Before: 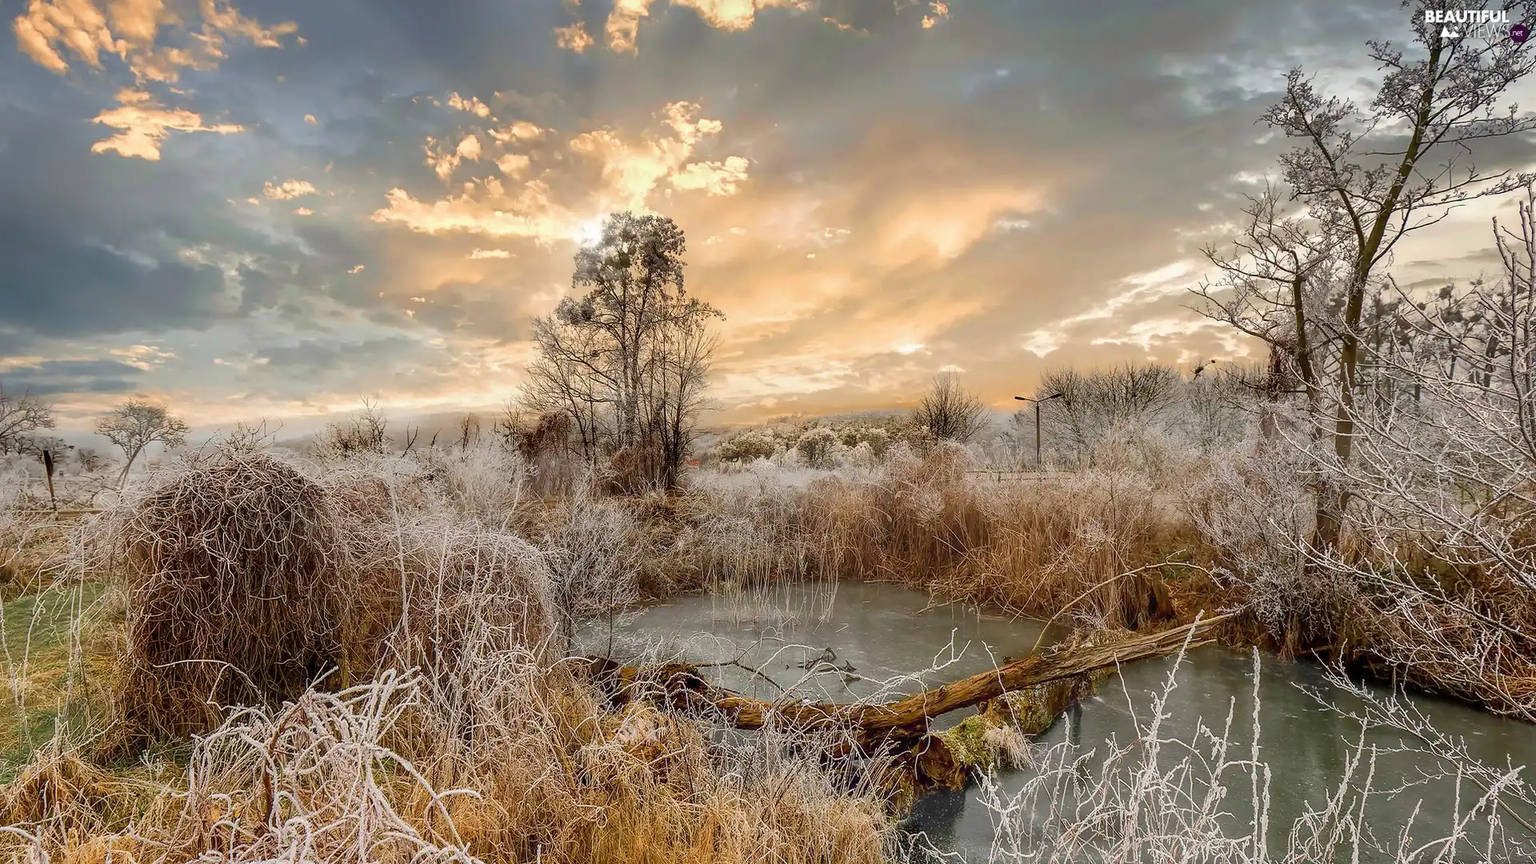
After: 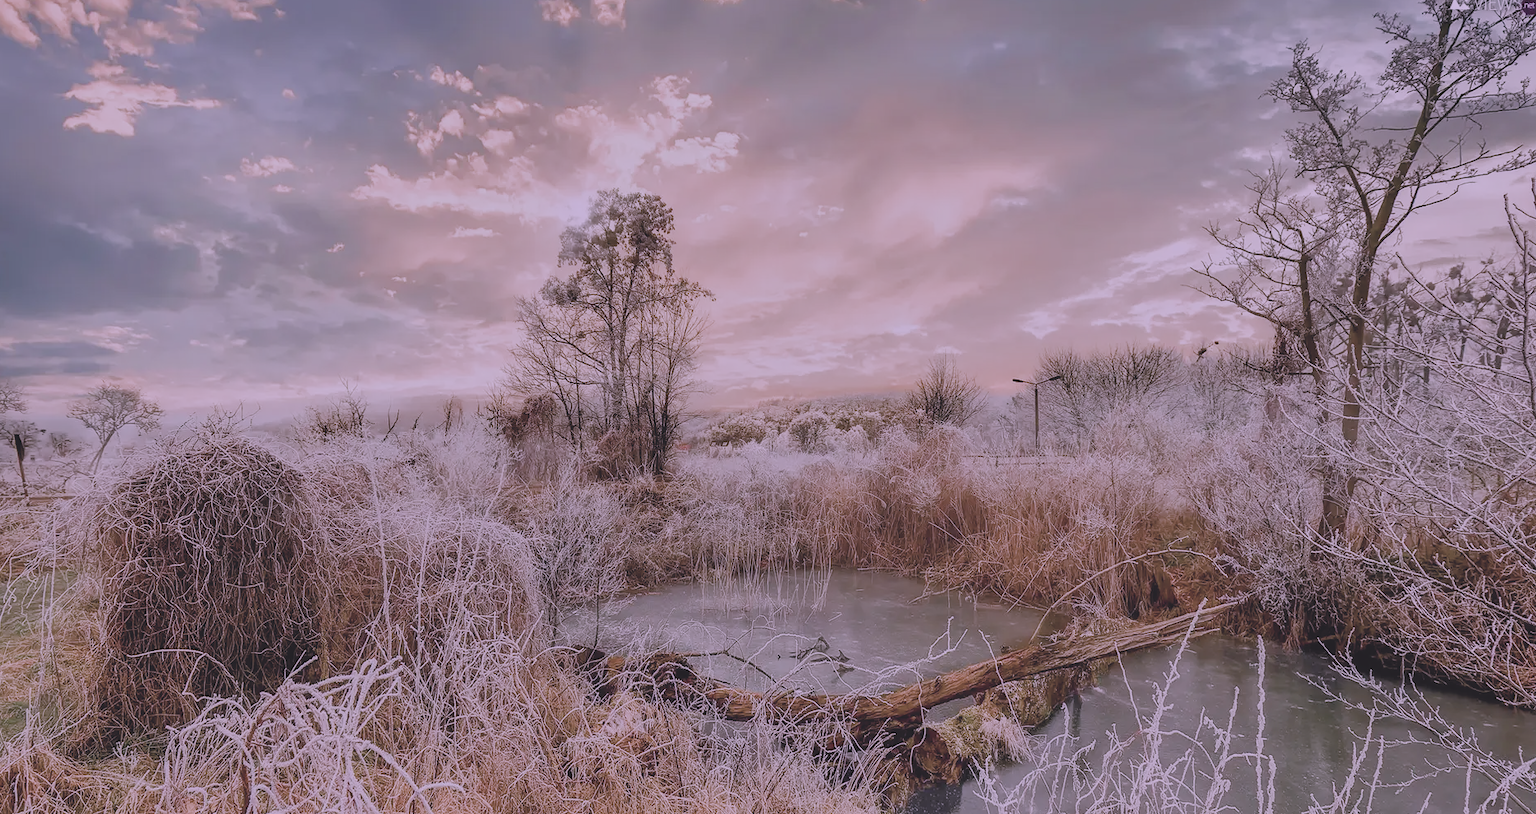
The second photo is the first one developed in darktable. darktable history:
color balance rgb: perceptual saturation grading › global saturation 20%, perceptual saturation grading › highlights -49.398%, perceptual saturation grading › shadows 25.969%, global vibrance 20%
color correction: highlights a* 15.79, highlights b* -20.7
filmic rgb: black relative exposure -8.15 EV, white relative exposure 3.76 EV, hardness 4.46, color science v5 (2021), contrast in shadows safe, contrast in highlights safe
shadows and highlights: shadows 12.53, white point adjustment 1.22, soften with gaussian
crop: left 1.977%, top 3.306%, right 0.731%, bottom 4.883%
contrast brightness saturation: contrast -0.26, saturation -0.449
